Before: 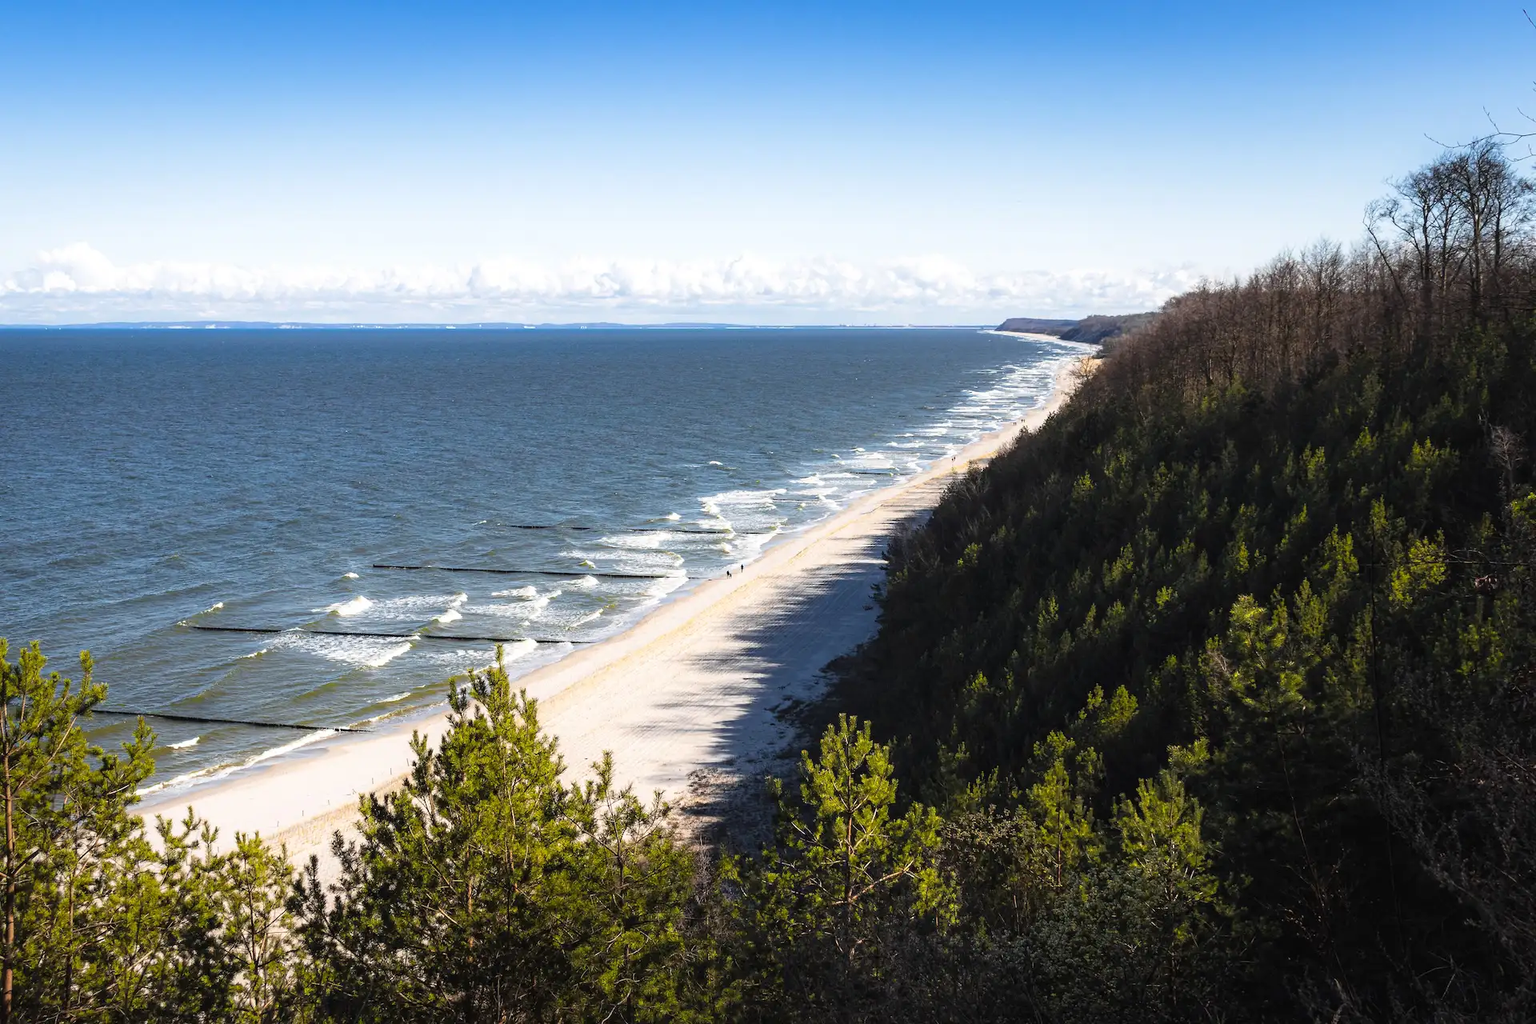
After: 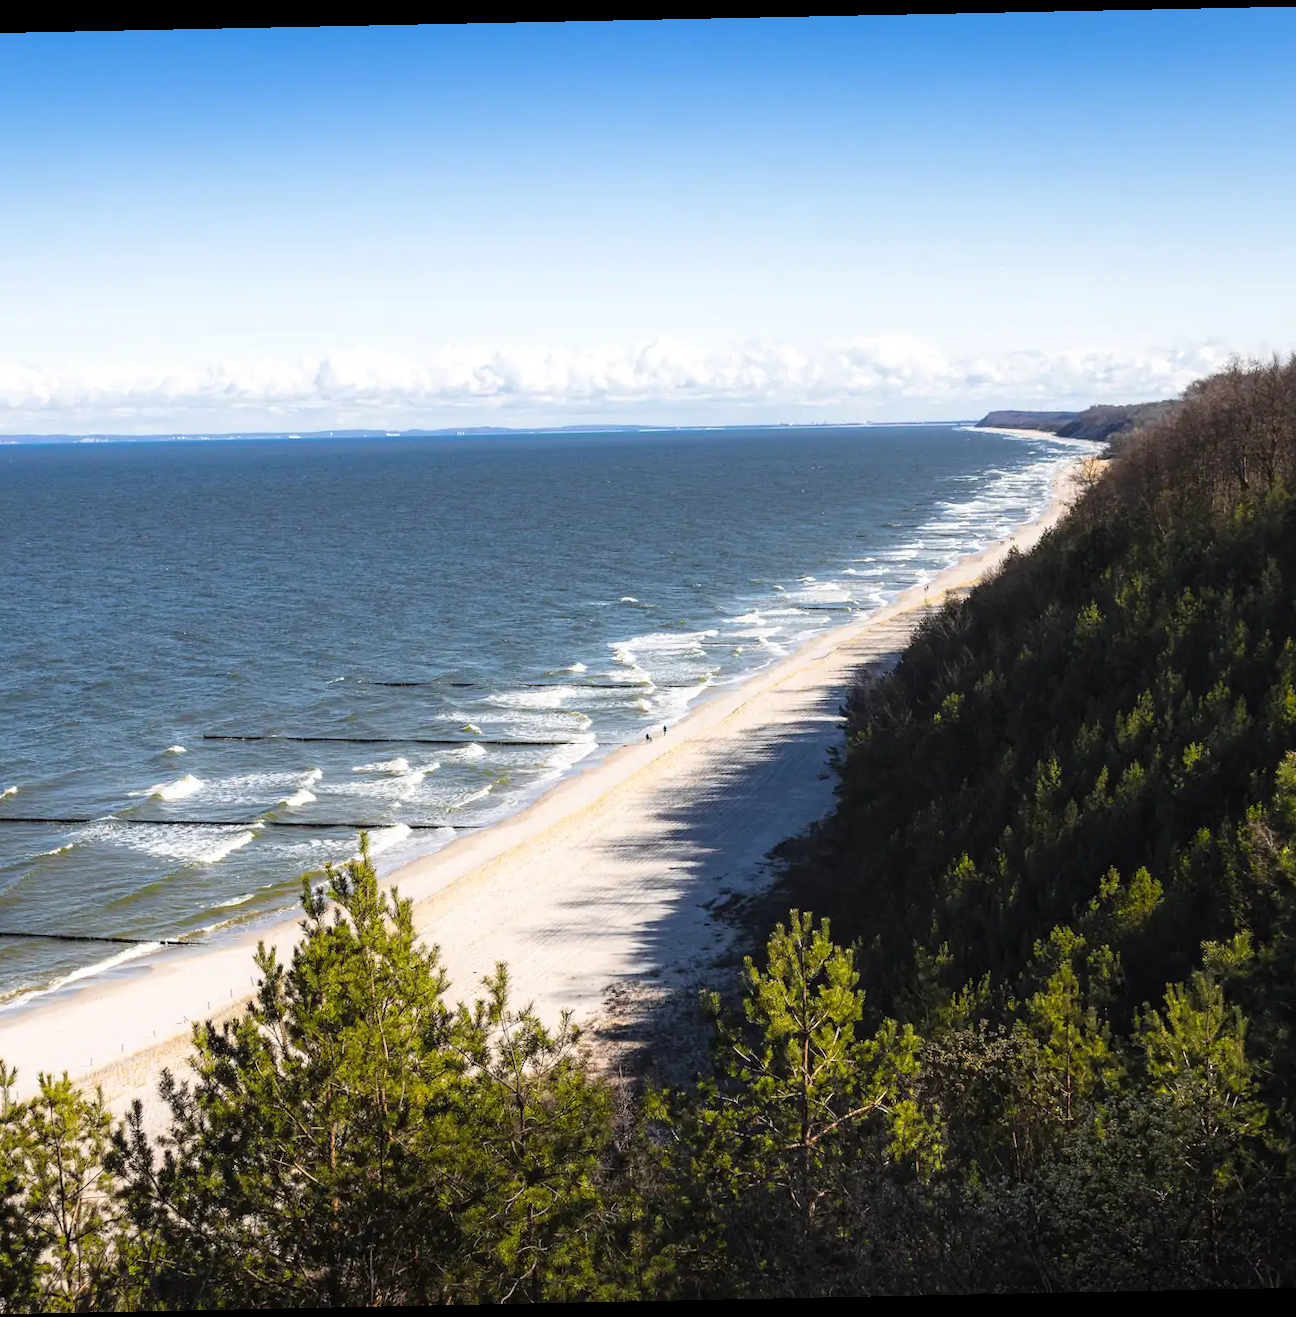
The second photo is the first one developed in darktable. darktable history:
rotate and perspective: rotation -1.17°, automatic cropping off
crop and rotate: left 14.292%, right 19.041%
